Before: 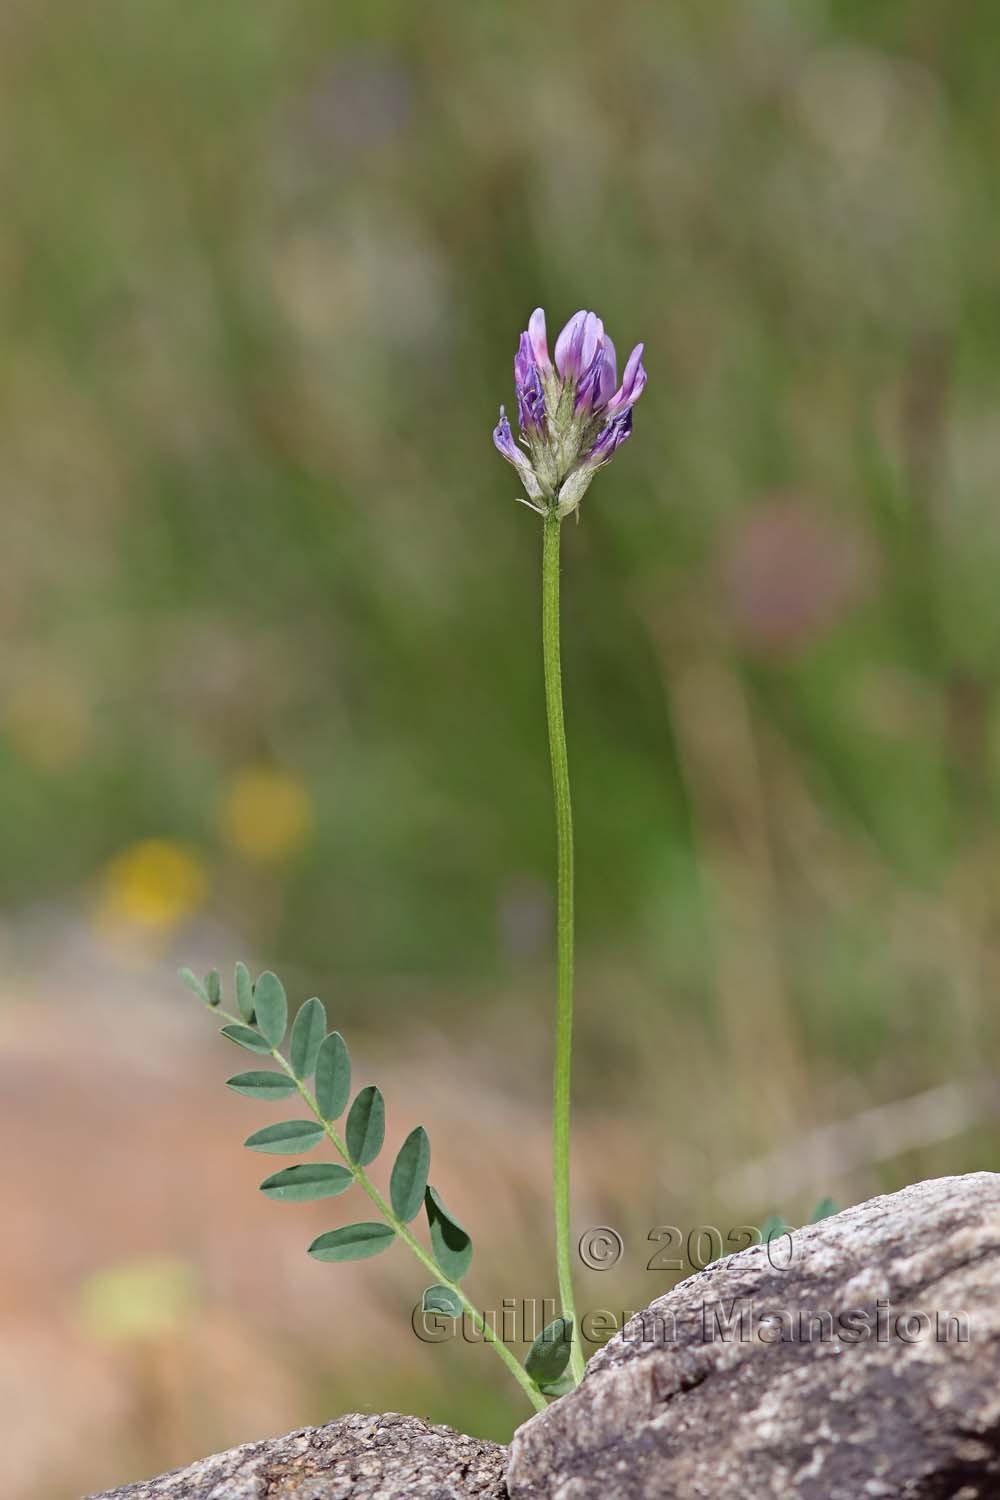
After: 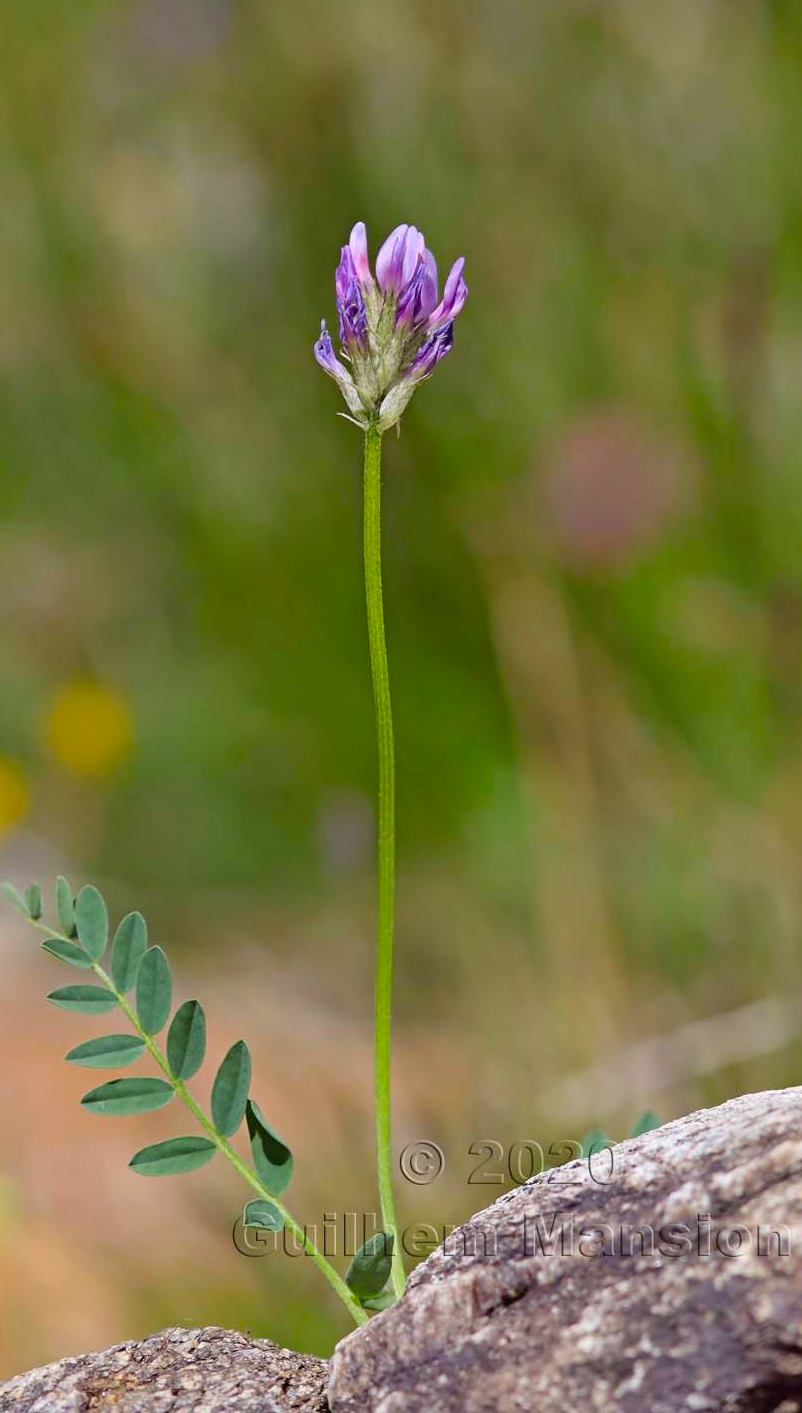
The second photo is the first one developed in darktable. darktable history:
color balance rgb: perceptual saturation grading › global saturation 30%, global vibrance 20%
crop and rotate: left 17.959%, top 5.771%, right 1.742%
shadows and highlights: shadows 20.55, highlights -20.99, soften with gaussian
